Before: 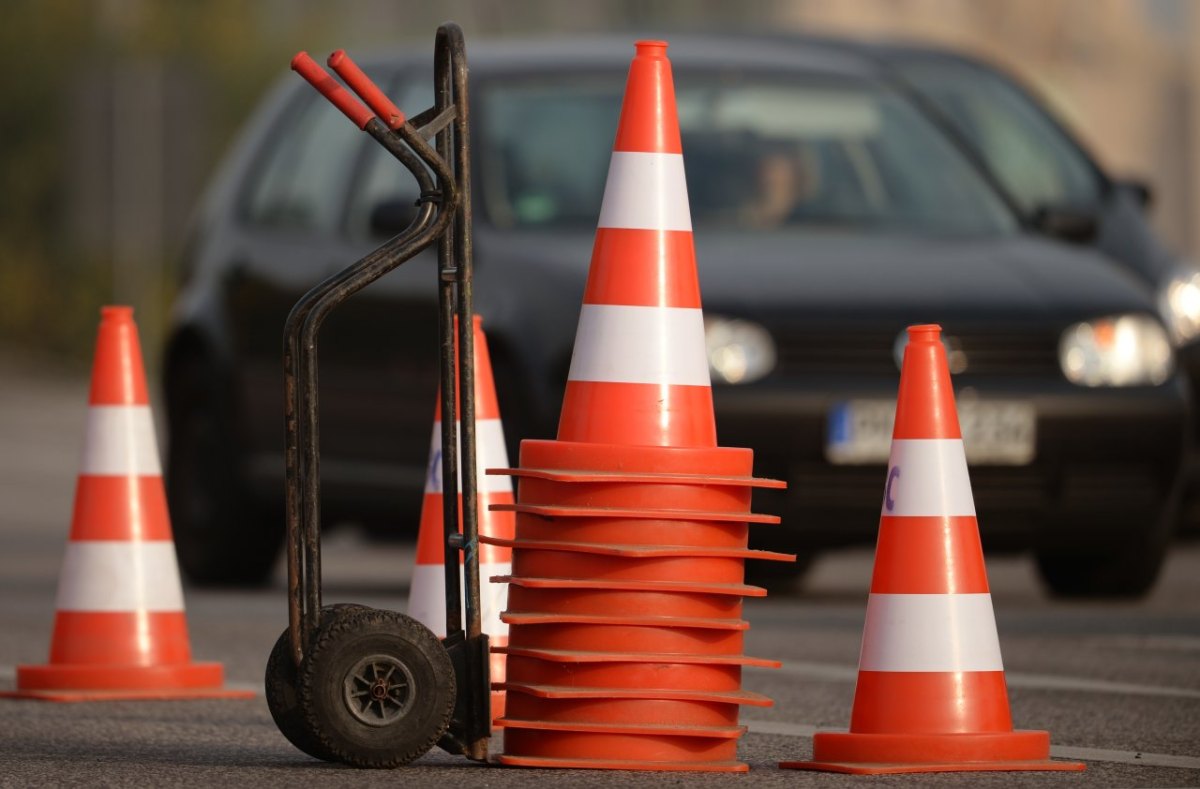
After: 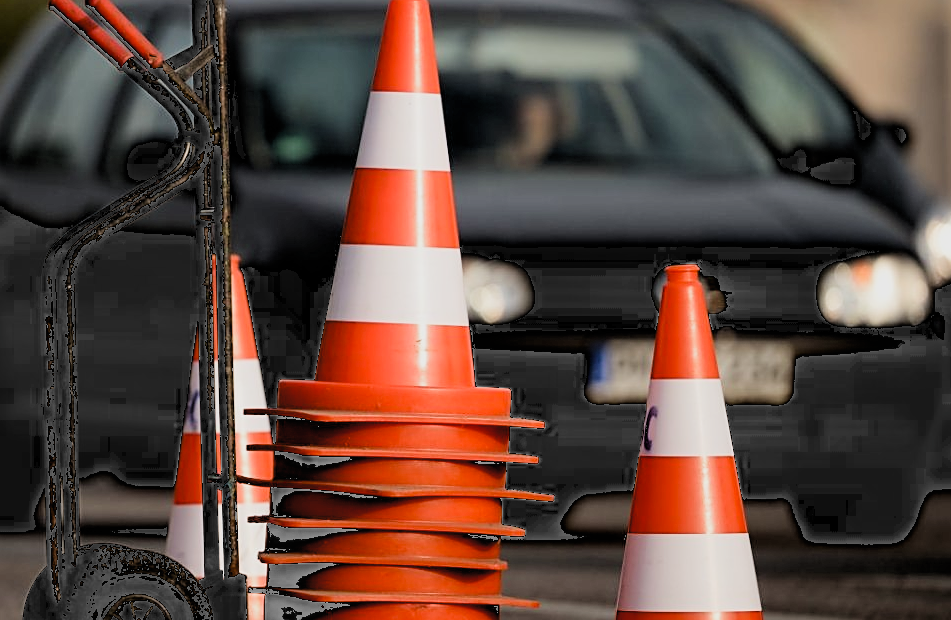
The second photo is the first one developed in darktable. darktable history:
crop and rotate: left 20.249%, top 7.841%, right 0.498%, bottom 13.54%
filmic rgb: black relative exposure -5.14 EV, white relative exposure 3.97 EV, hardness 2.91, contrast 1.196, add noise in highlights 0.002, preserve chrominance luminance Y, color science v3 (2019), use custom middle-gray values true, contrast in highlights soft
contrast brightness saturation: contrast 0.112, saturation -0.151
color correction: highlights b* -0.056, saturation 1.11
exposure: black level correction 0.025, exposure 0.181 EV, compensate highlight preservation false
sharpen: on, module defaults
